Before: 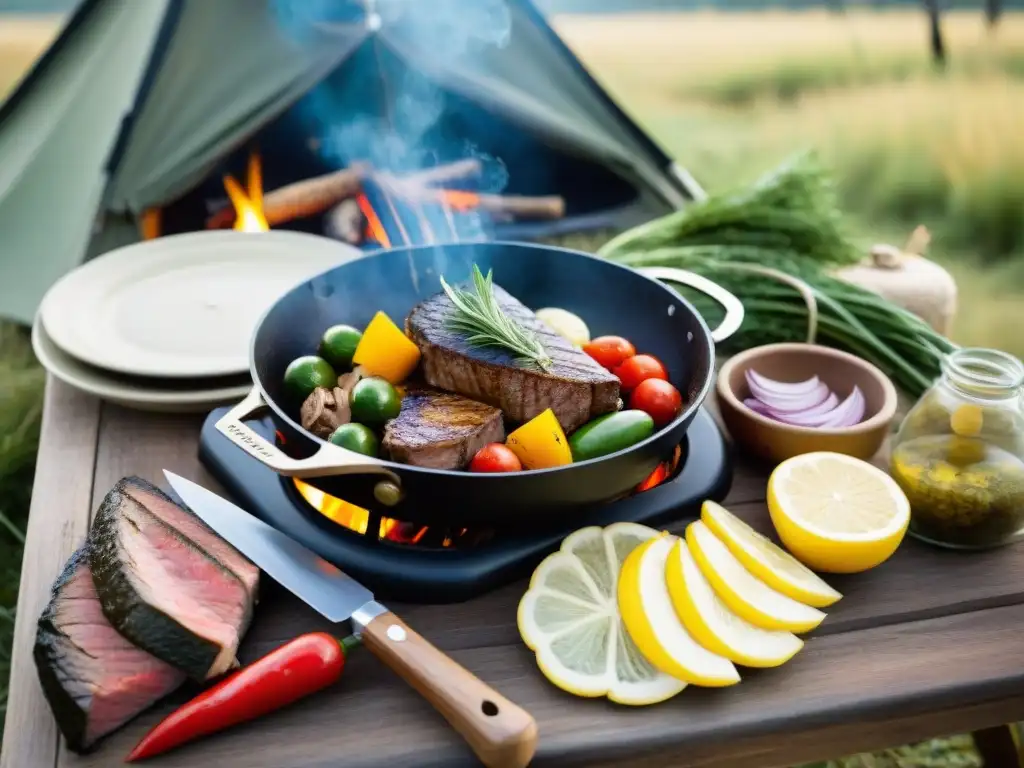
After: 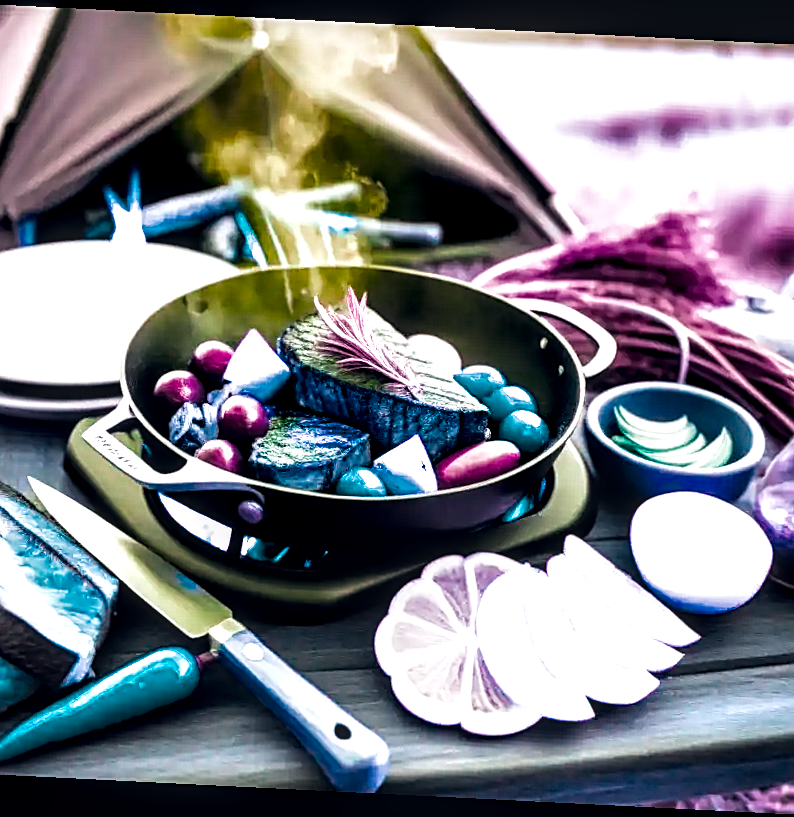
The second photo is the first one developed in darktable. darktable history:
filmic rgb: middle gray luminance 21.95%, black relative exposure -14.01 EV, white relative exposure 2.95 EV, threshold 5.98 EV, target black luminance 0%, hardness 8.75, latitude 60.07%, contrast 1.206, highlights saturation mix 6.42%, shadows ↔ highlights balance 41.22%, color science v4 (2020), enable highlight reconstruction true
crop and rotate: angle -2.87°, left 14.135%, top 0.043%, right 11.024%, bottom 0.016%
color balance rgb: global offset › luminance 0.382%, global offset › chroma 0.204%, global offset › hue 254.65°, linear chroma grading › global chroma 15.442%, perceptual saturation grading › global saturation 25.618%, hue shift -149.42°, perceptual brilliance grading › global brilliance 2.677%, contrast 34.702%, saturation formula JzAzBz (2021)
sharpen: on, module defaults
exposure: black level correction -0.015, compensate exposure bias true, compensate highlight preservation false
local contrast: highlights 65%, shadows 54%, detail 168%, midtone range 0.516
